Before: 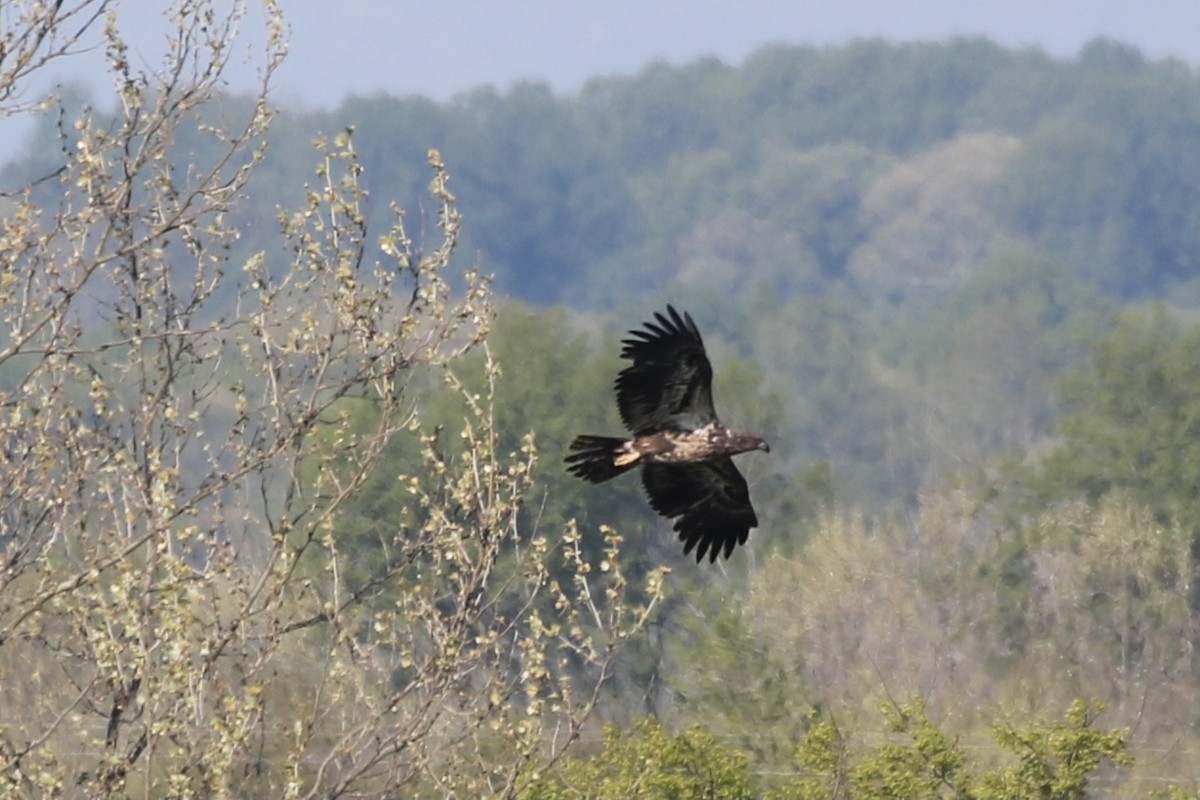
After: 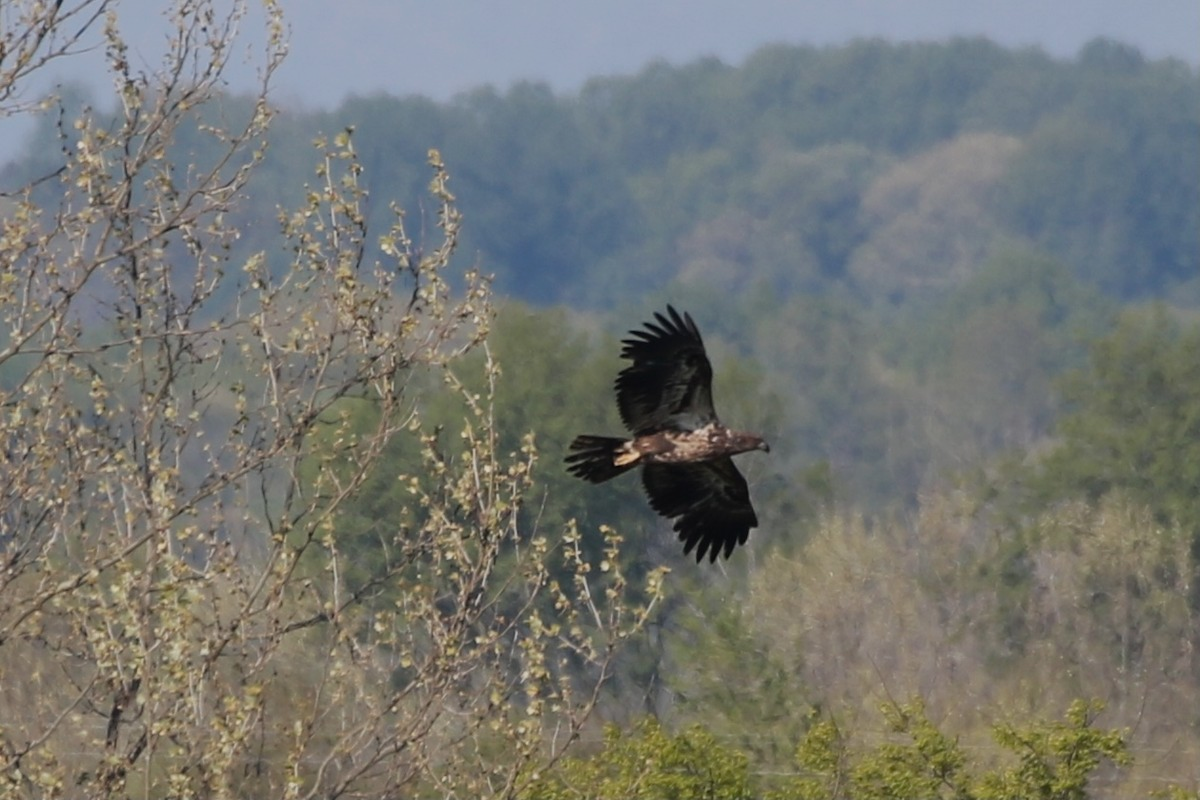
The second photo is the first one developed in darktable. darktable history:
exposure: exposure -0.568 EV, compensate highlight preservation false
